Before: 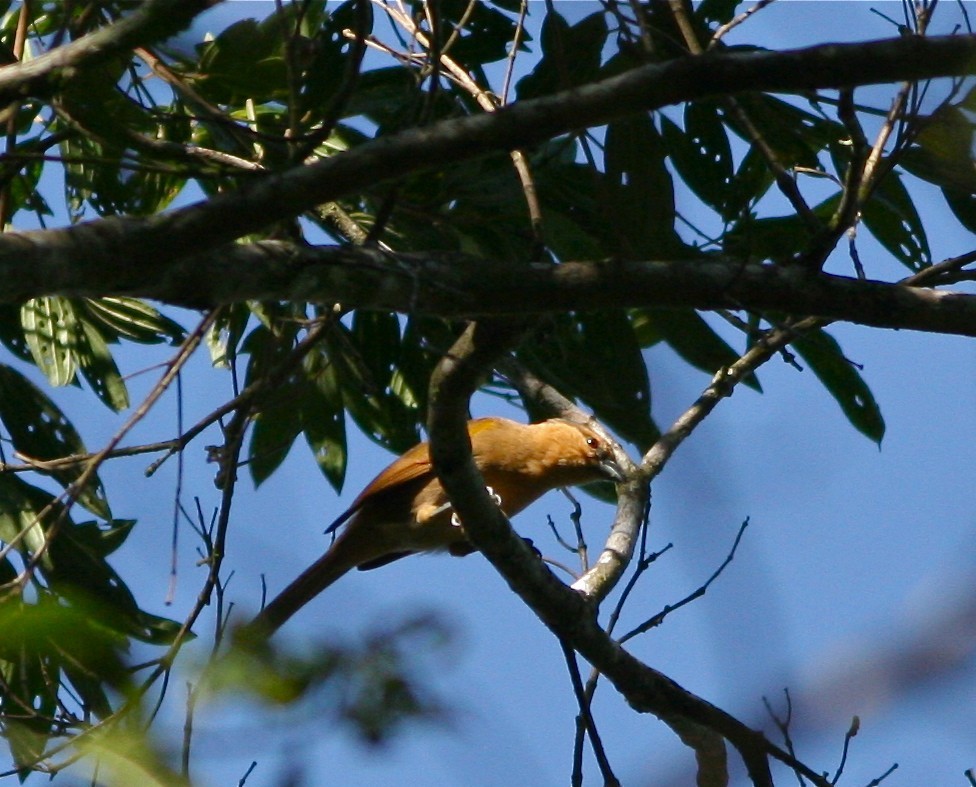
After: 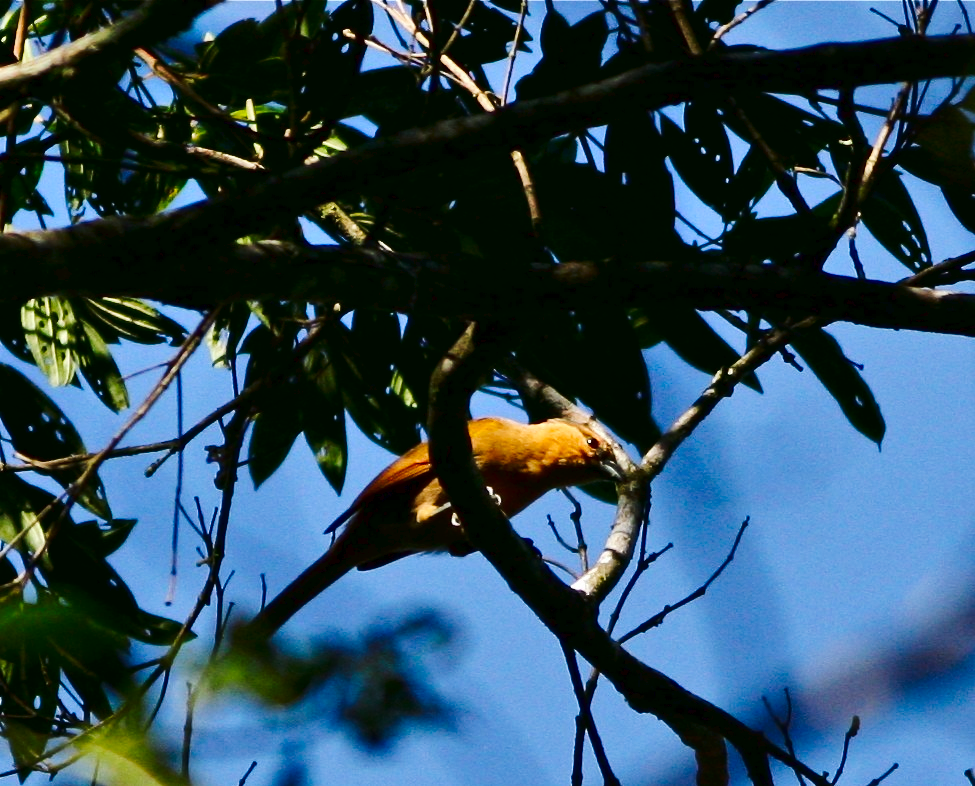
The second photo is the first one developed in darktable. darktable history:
exposure: black level correction 0.005, exposure 0.014 EV, compensate highlight preservation false
tone curve: curves: ch0 [(0, 0) (0.003, 0.018) (0.011, 0.019) (0.025, 0.024) (0.044, 0.037) (0.069, 0.053) (0.1, 0.075) (0.136, 0.105) (0.177, 0.136) (0.224, 0.179) (0.277, 0.244) (0.335, 0.319) (0.399, 0.4) (0.468, 0.495) (0.543, 0.58) (0.623, 0.671) (0.709, 0.757) (0.801, 0.838) (0.898, 0.913) (1, 1)], preserve colors none
contrast brightness saturation: contrast 0.19, brightness -0.11, saturation 0.21
shadows and highlights: shadows 37.27, highlights -28.18, soften with gaussian
